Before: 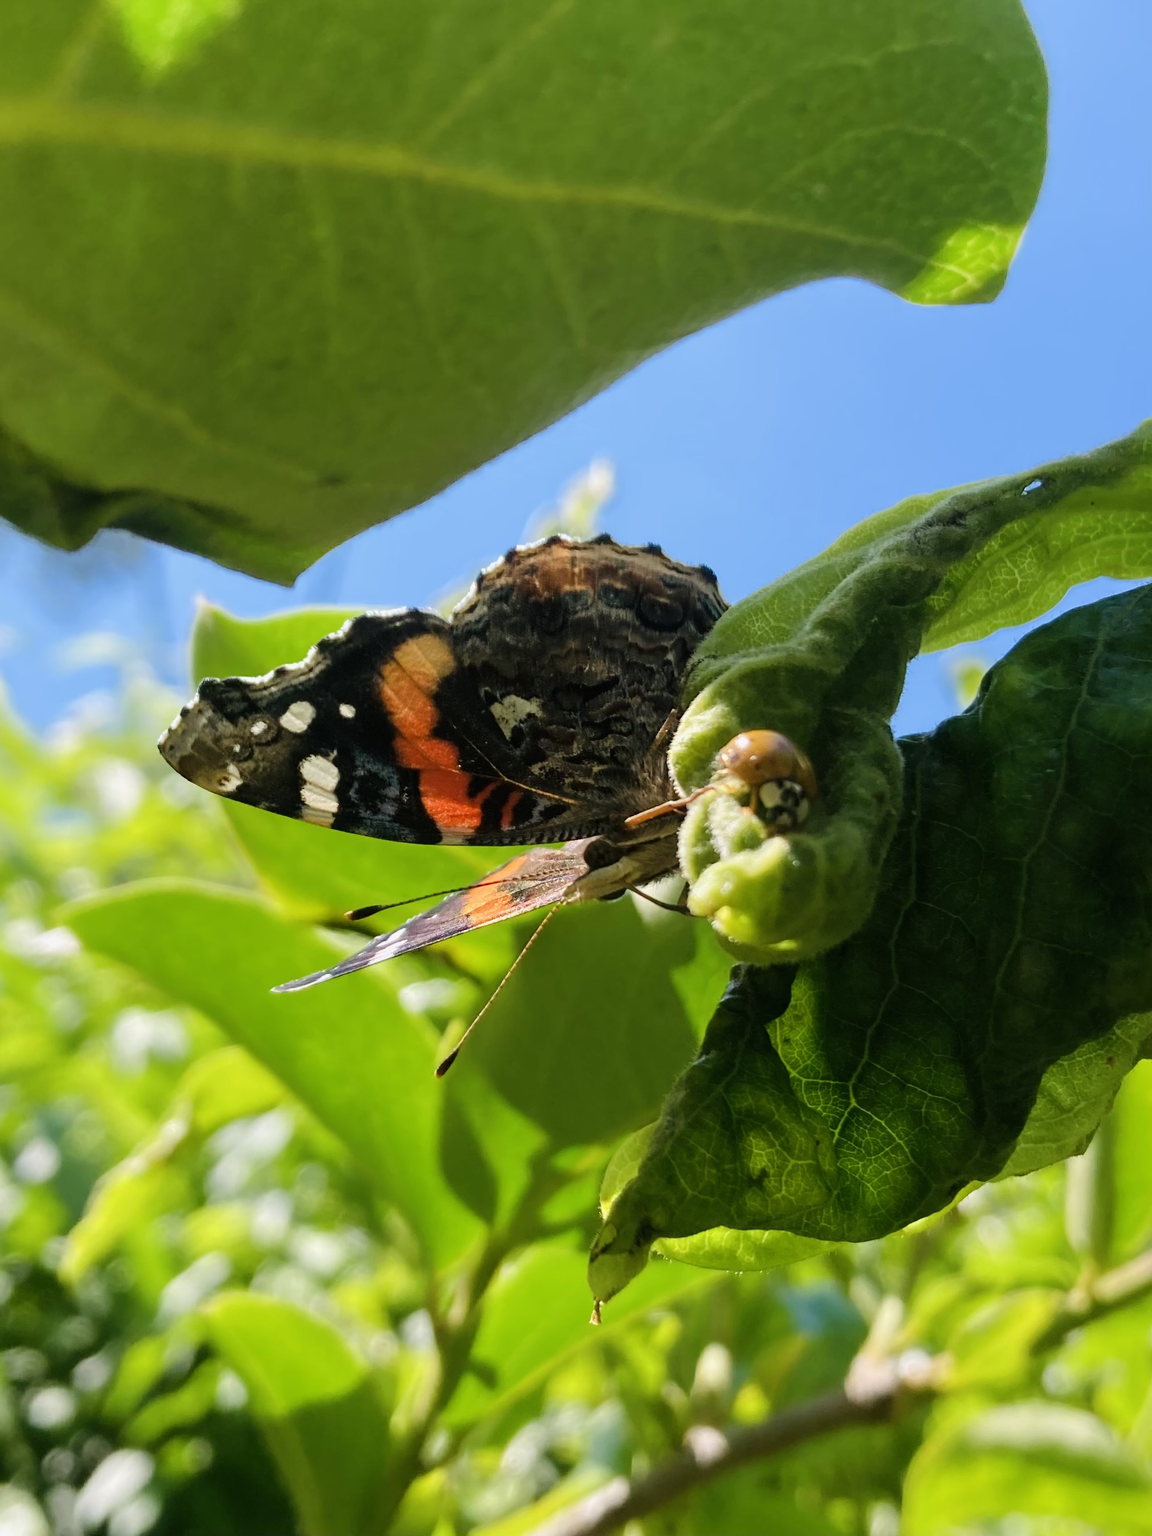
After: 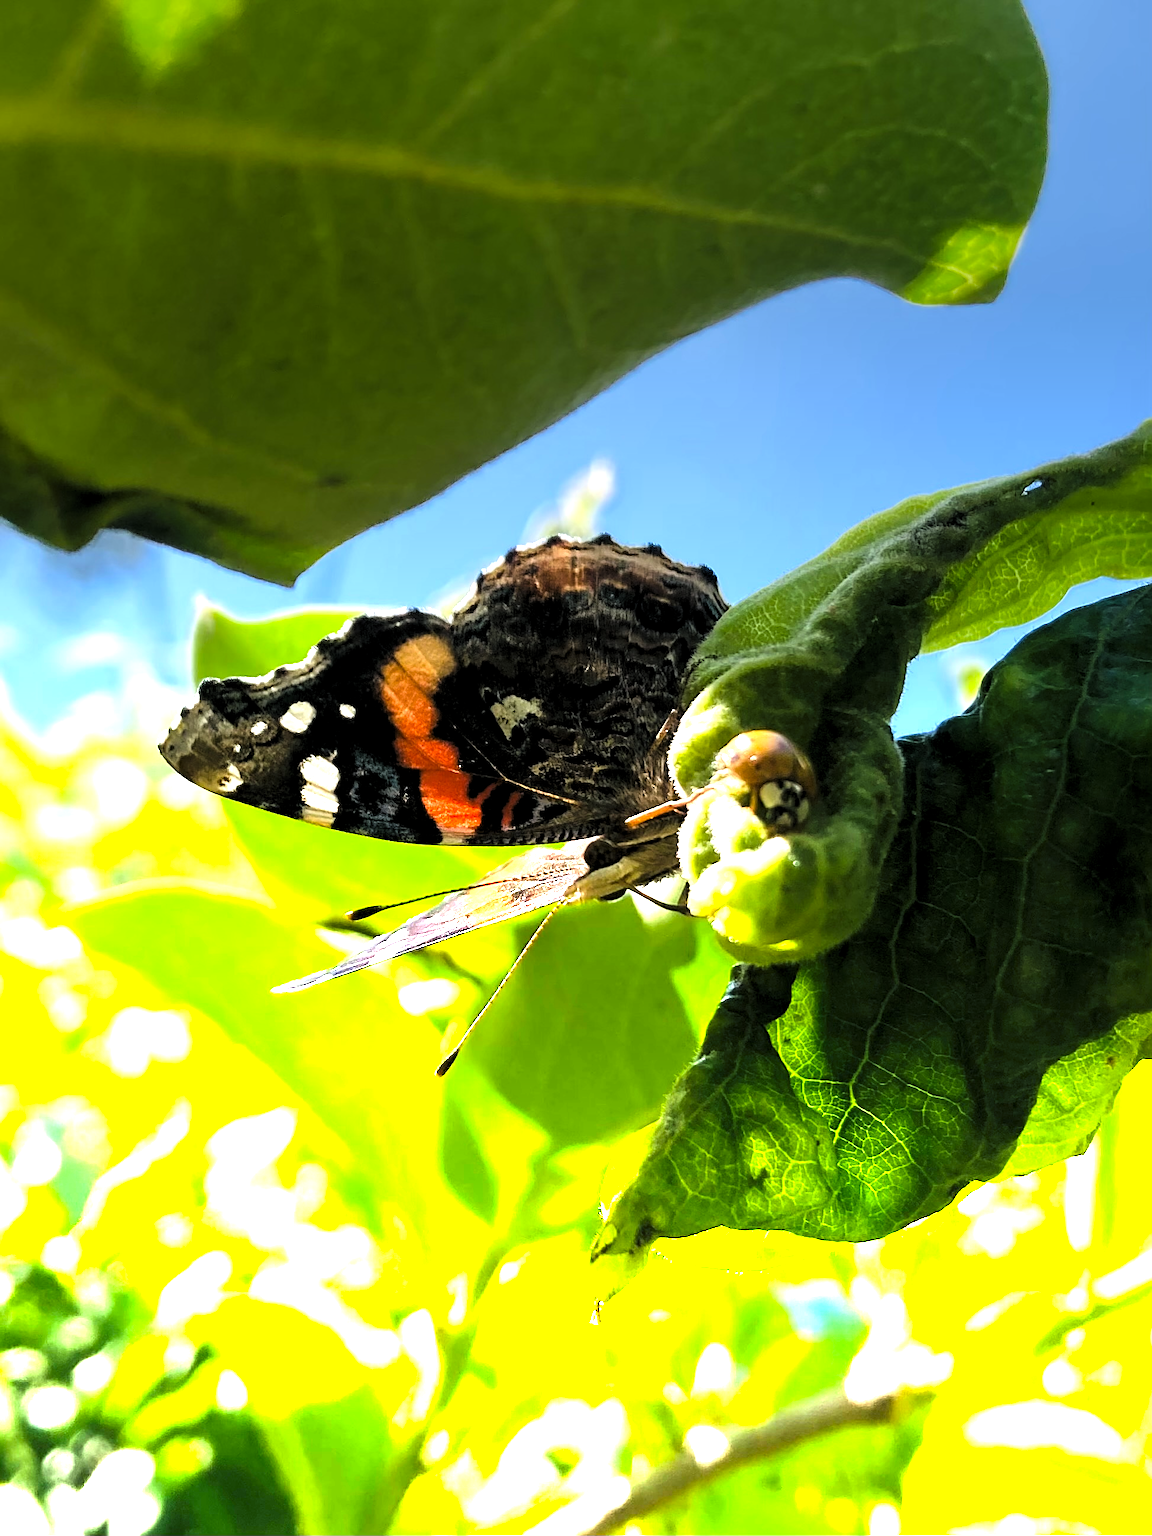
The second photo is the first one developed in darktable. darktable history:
graduated density: density -3.9 EV
white balance: red 1.004, blue 1.024
sharpen: on, module defaults
levels: levels [0.116, 0.574, 1]
